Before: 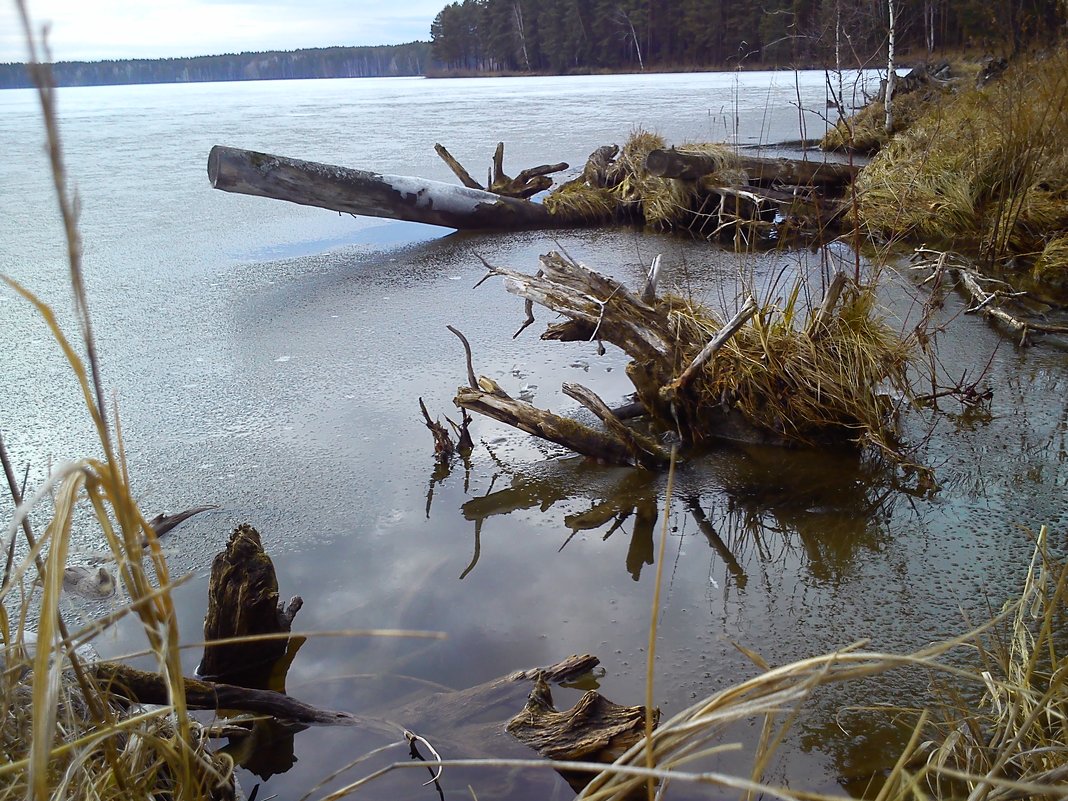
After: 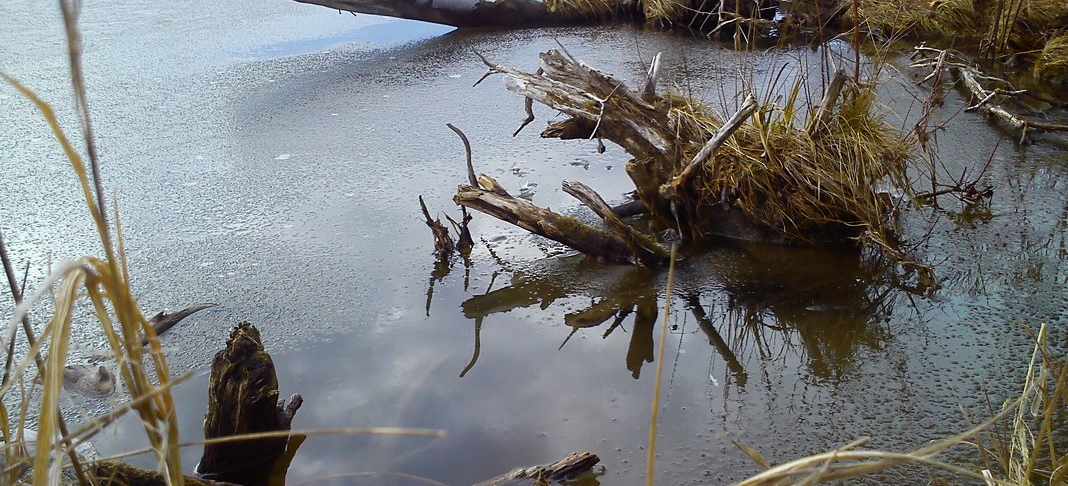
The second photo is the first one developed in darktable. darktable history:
crop and rotate: top 25.247%, bottom 14.047%
